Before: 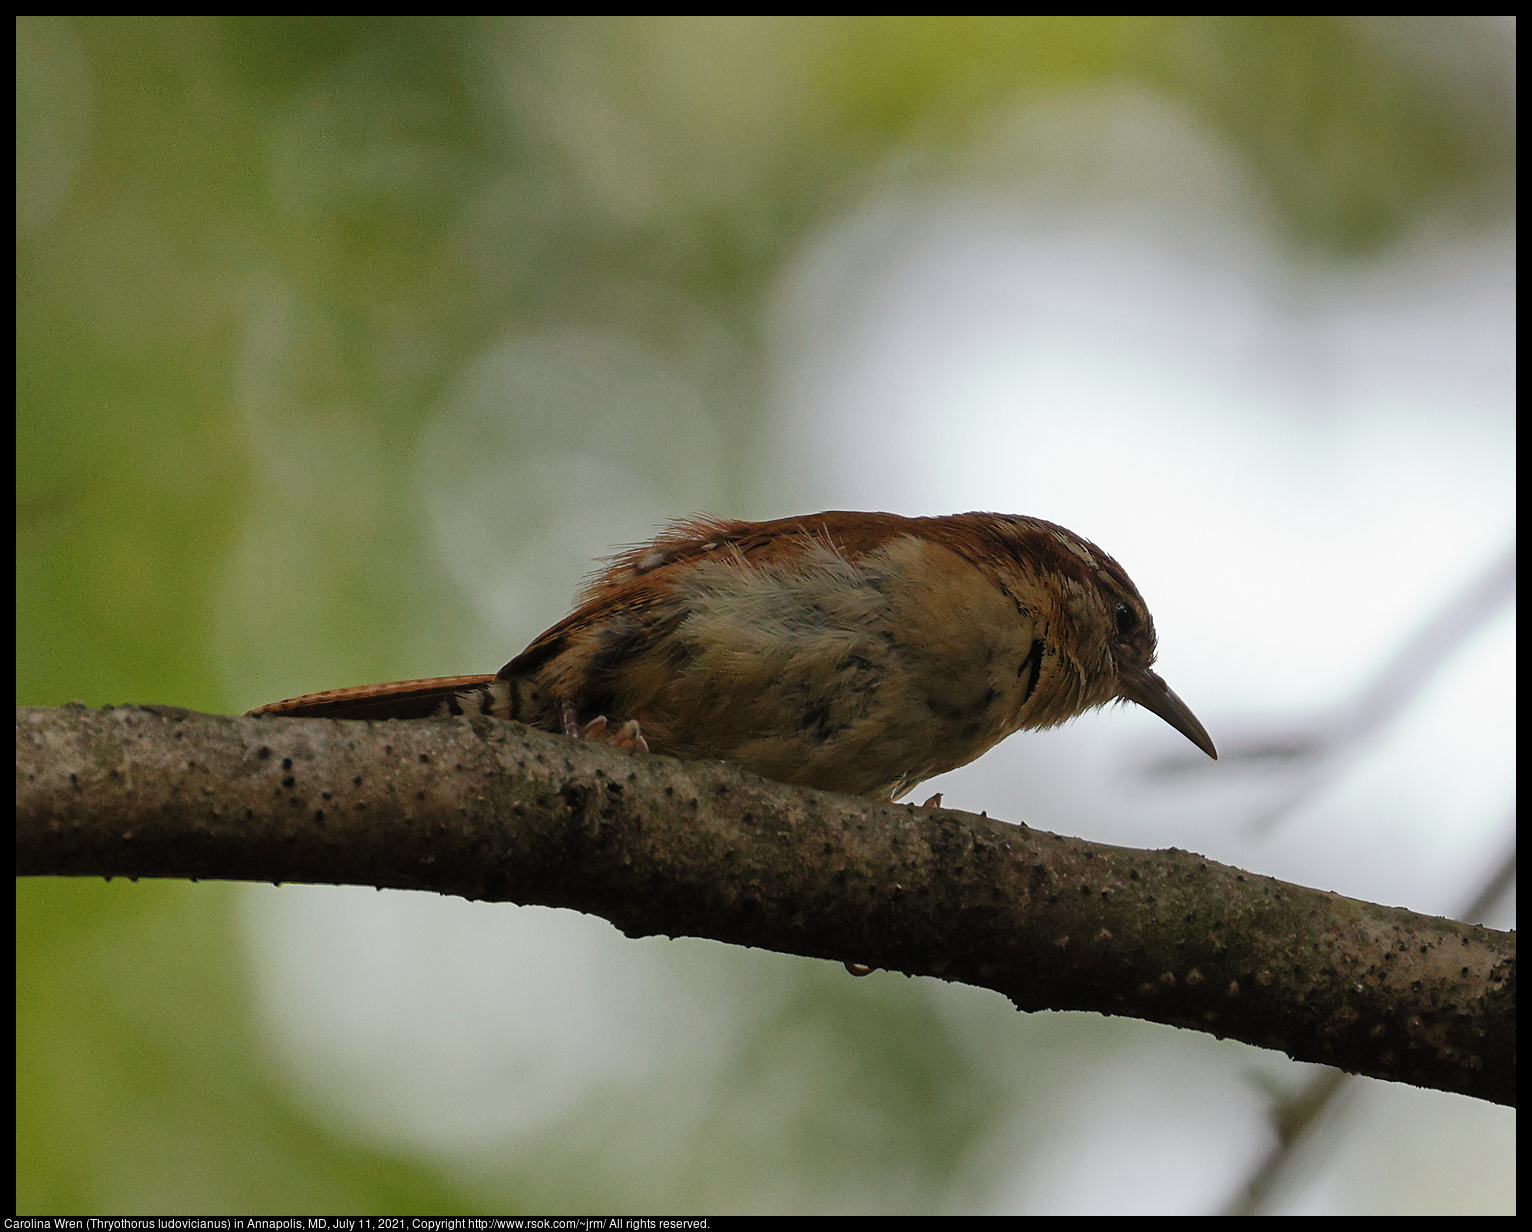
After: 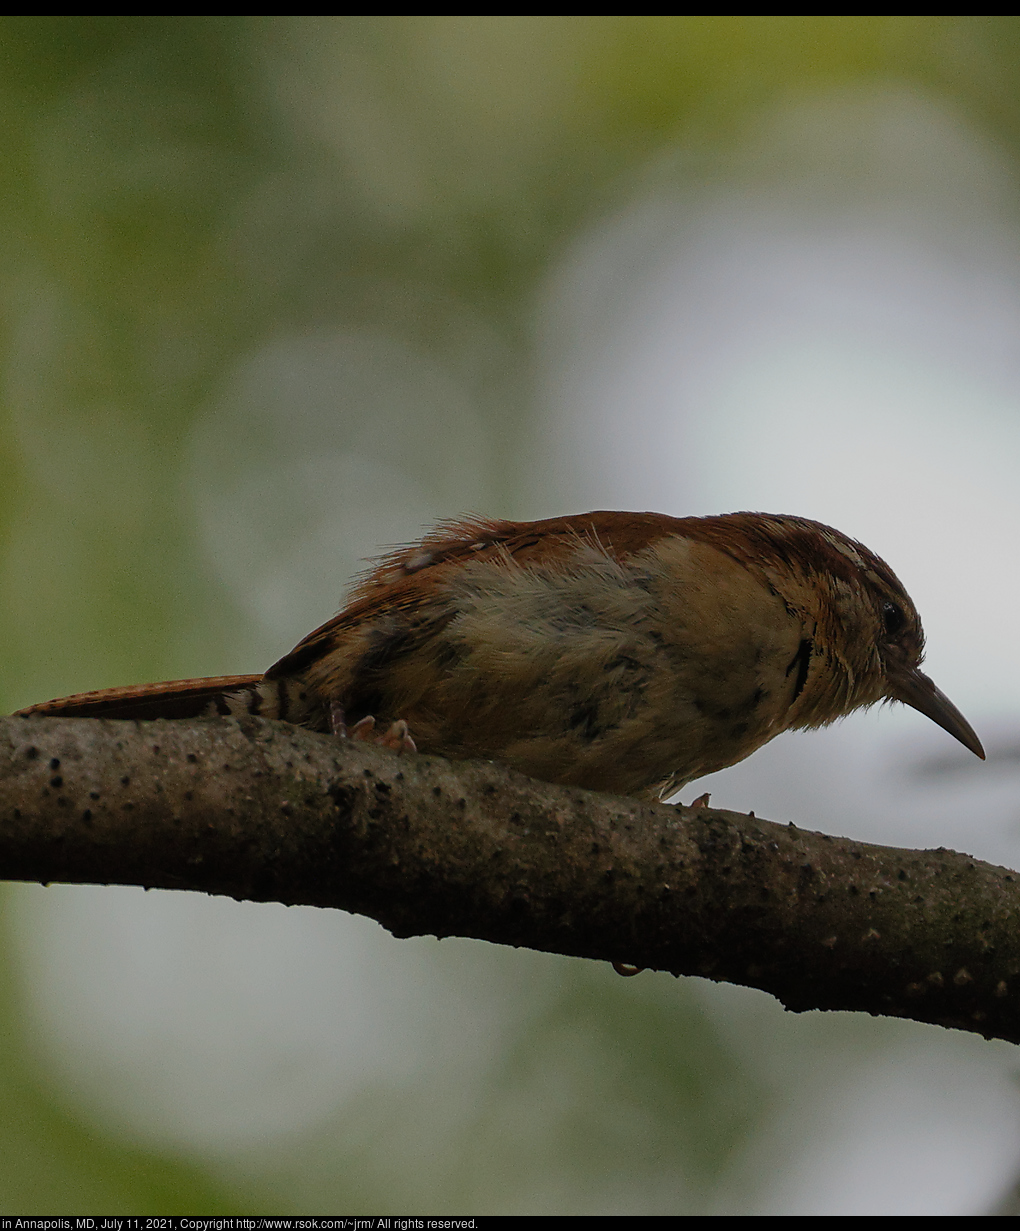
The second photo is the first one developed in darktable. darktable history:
crop and rotate: left 15.178%, right 18.21%
exposure: exposure -0.607 EV, compensate exposure bias true, compensate highlight preservation false
color correction: highlights b* -0.021
